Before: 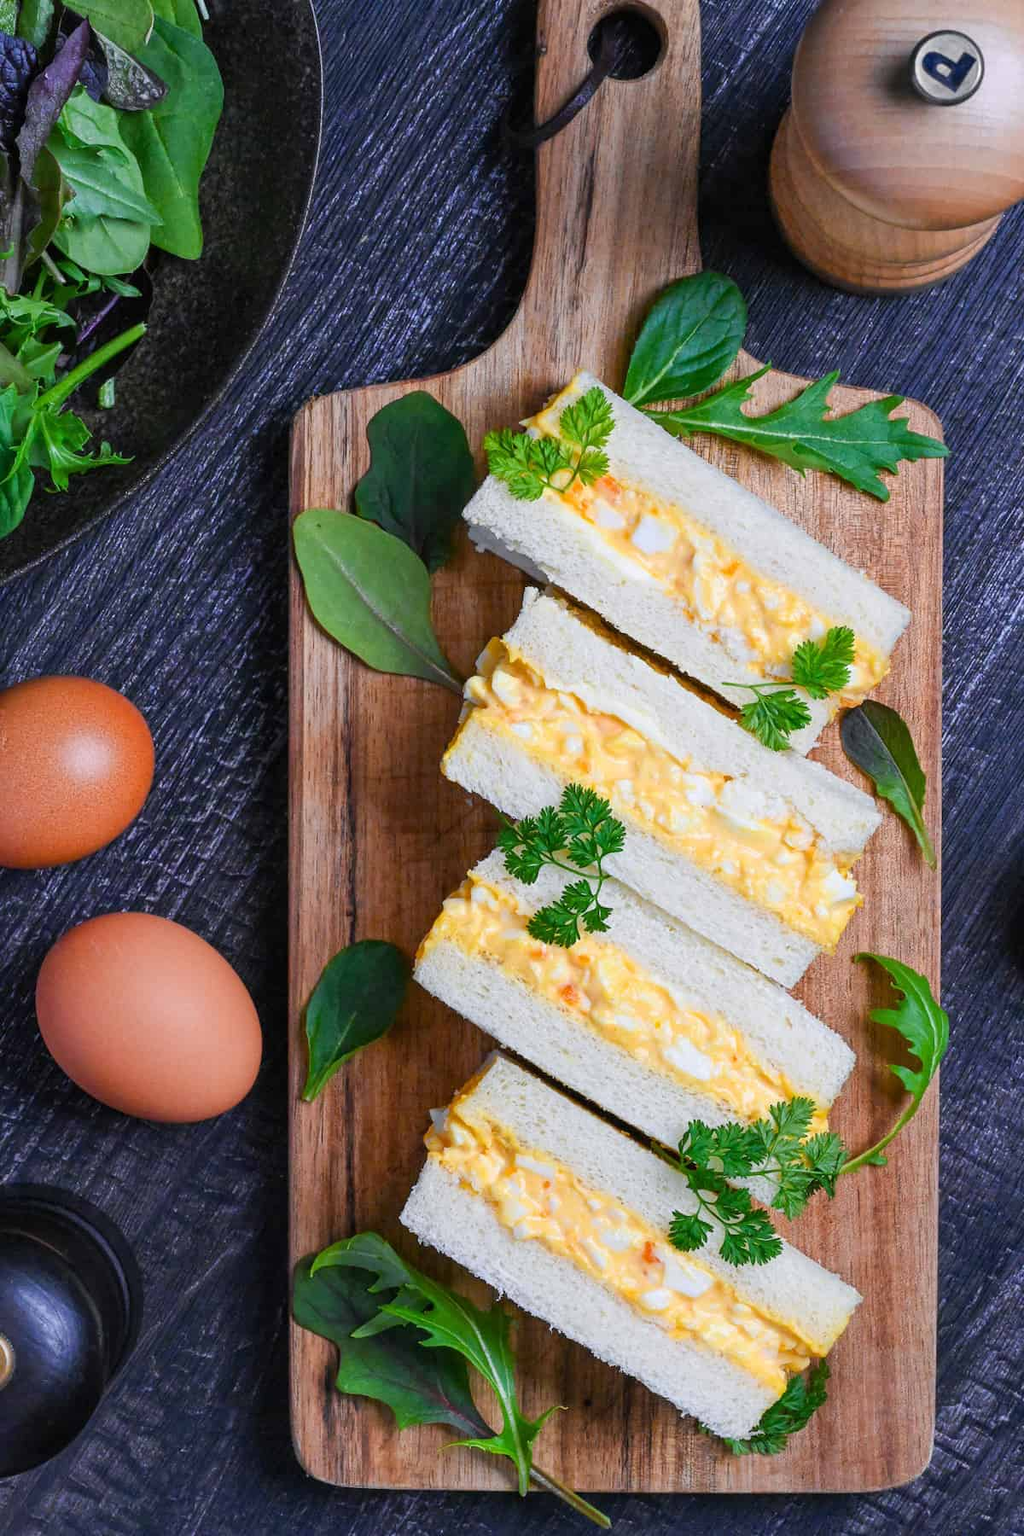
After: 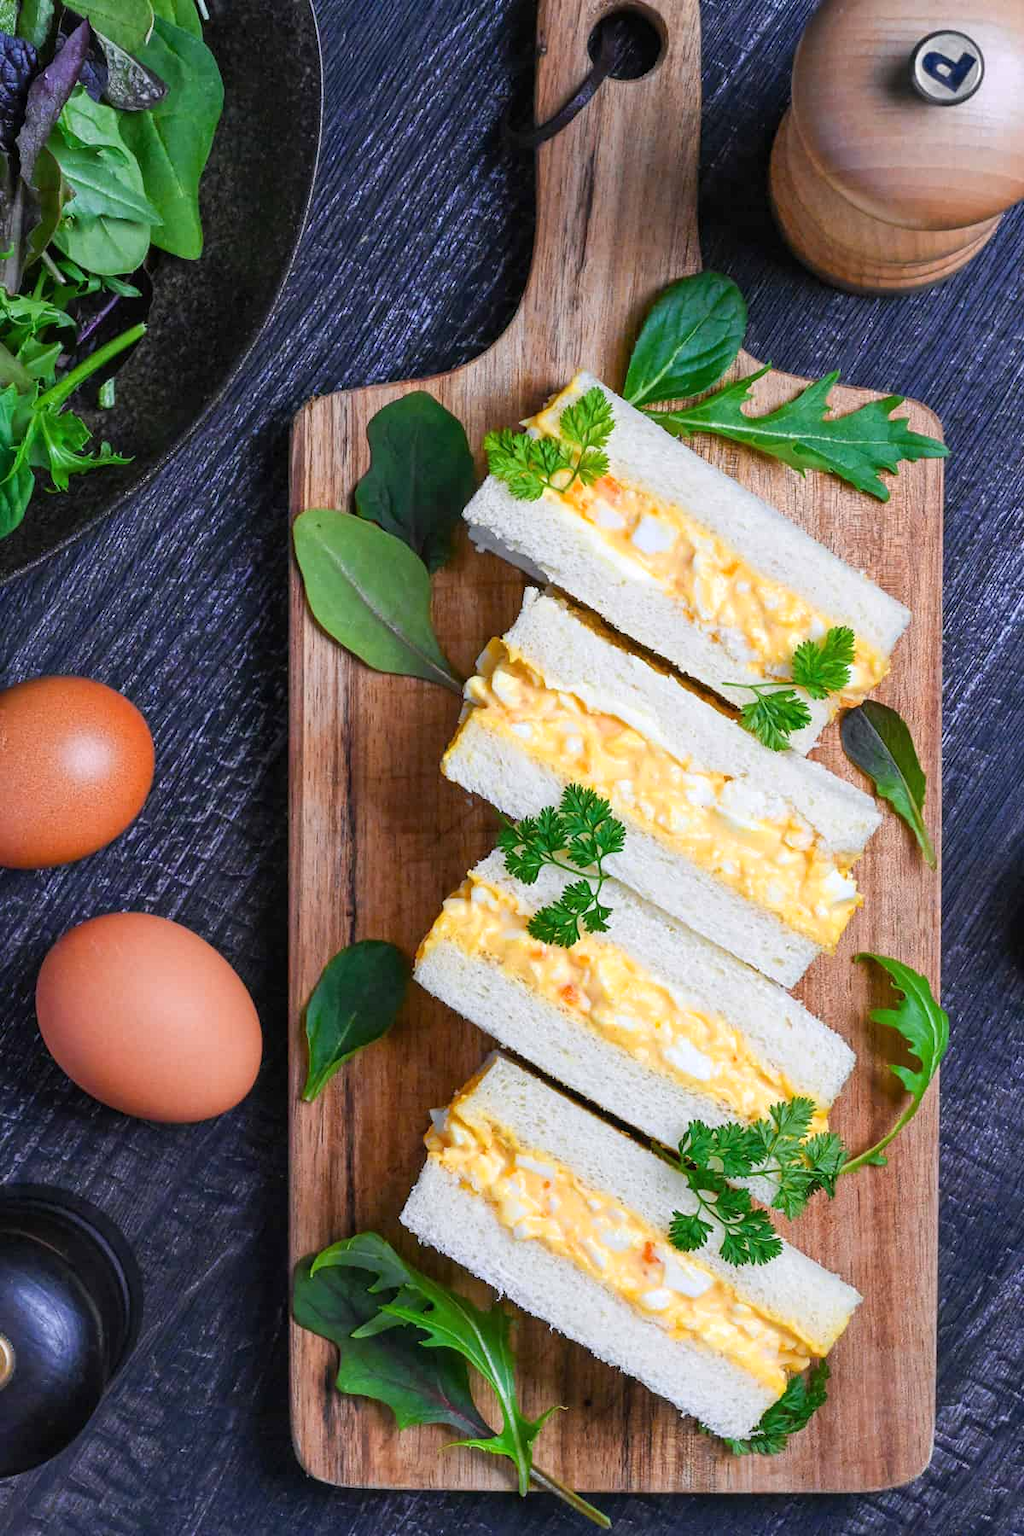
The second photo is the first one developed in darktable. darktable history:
exposure: exposure 0.166 EV, compensate highlight preservation false
